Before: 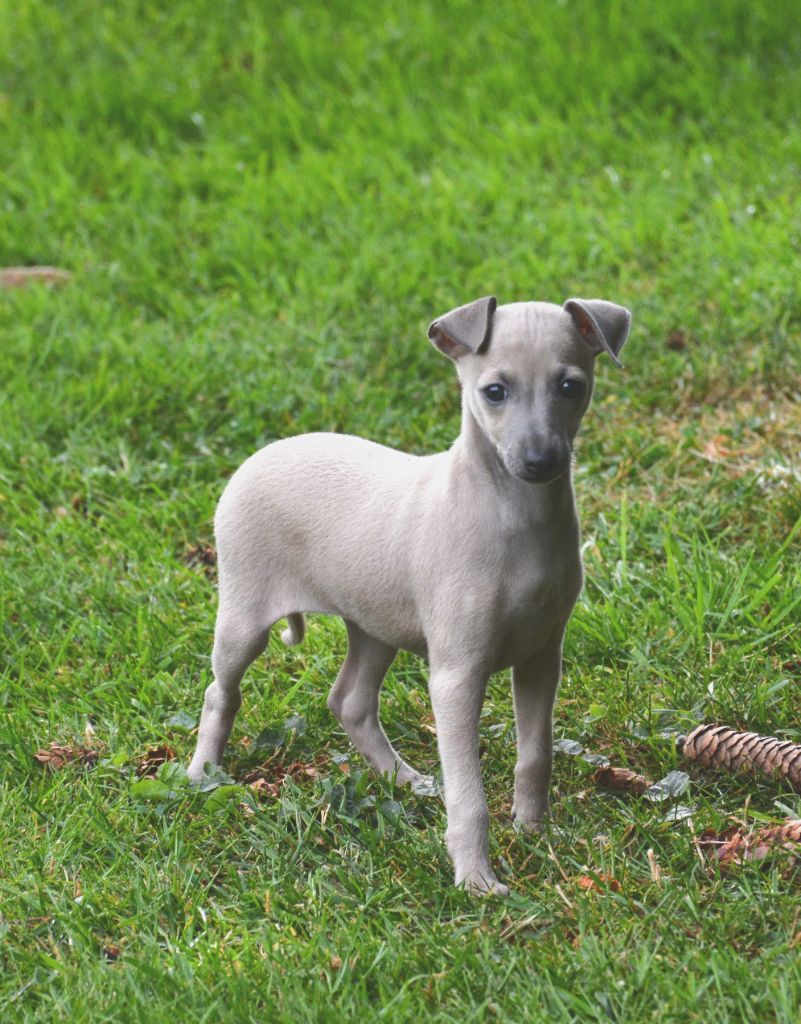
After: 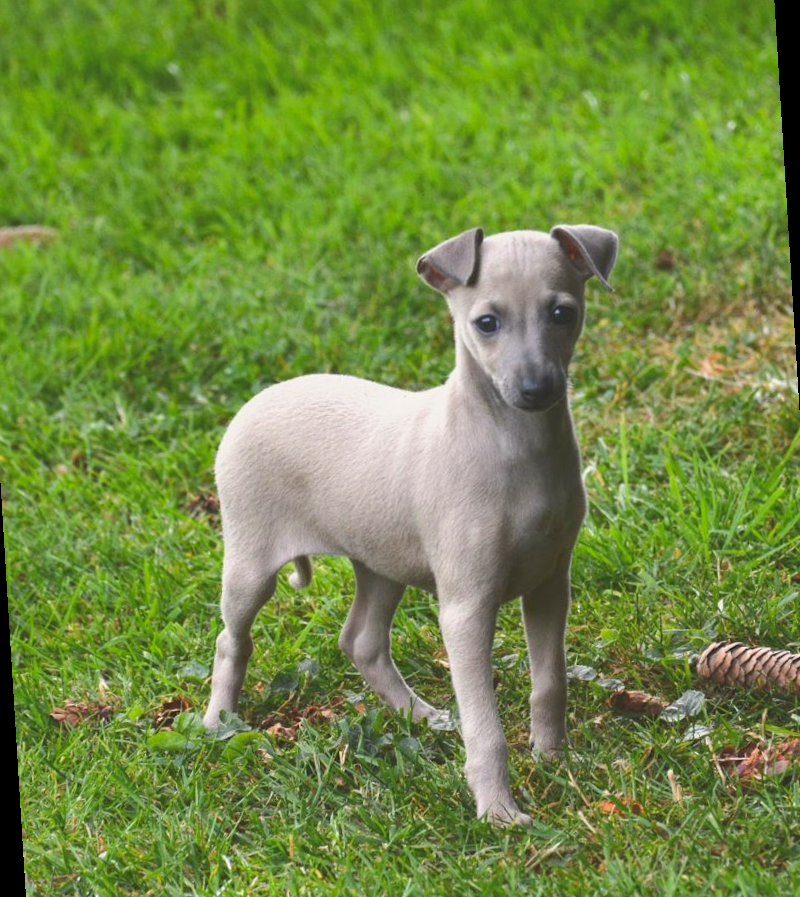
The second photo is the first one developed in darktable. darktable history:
exposure: compensate highlight preservation false
rotate and perspective: rotation -3.52°, crop left 0.036, crop right 0.964, crop top 0.081, crop bottom 0.919
color correction: highlights a* 0.816, highlights b* 2.78, saturation 1.1
